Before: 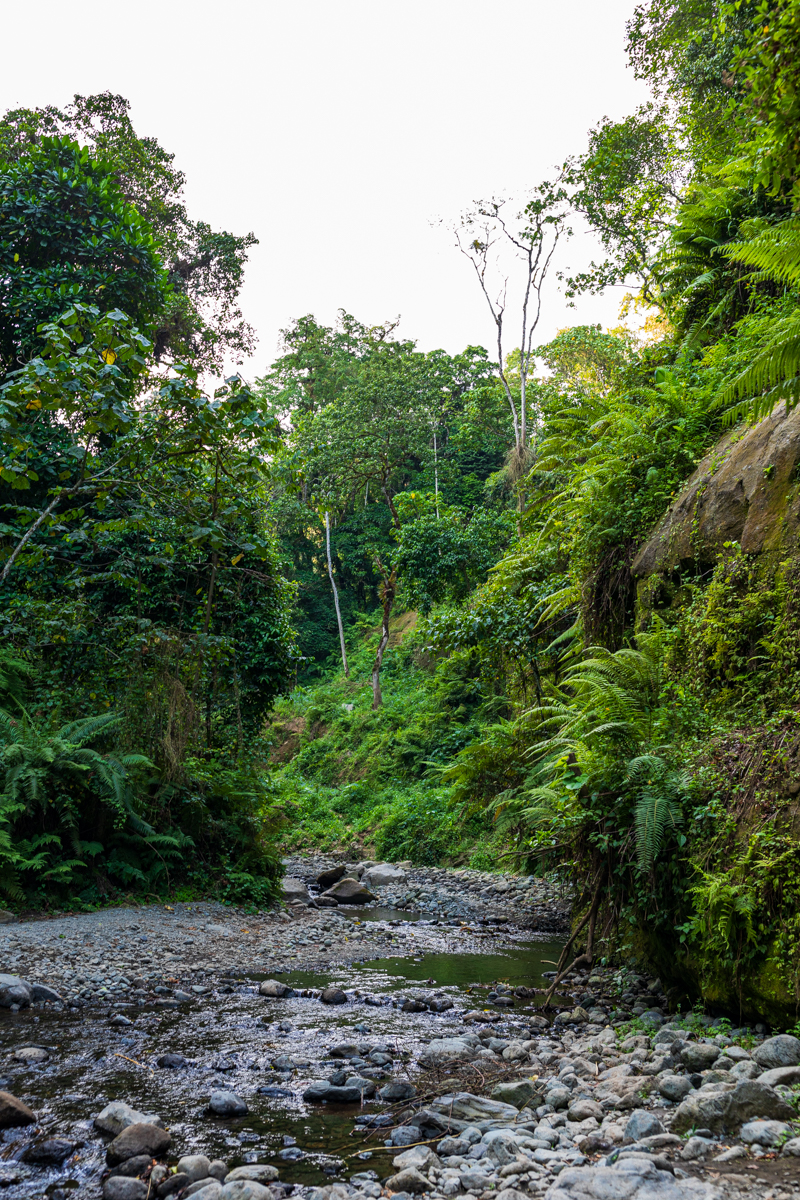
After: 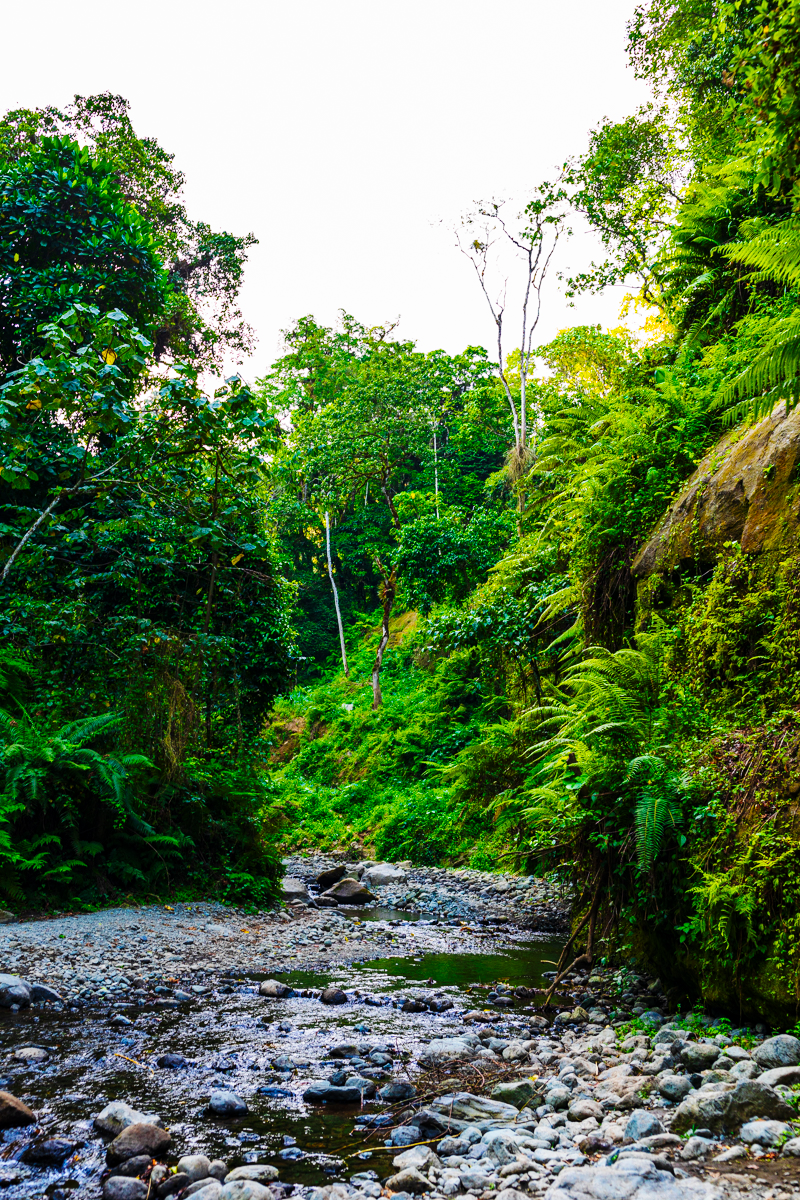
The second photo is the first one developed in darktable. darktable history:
base curve: curves: ch0 [(0, 0) (0.036, 0.025) (0.121, 0.166) (0.206, 0.329) (0.605, 0.79) (1, 1)], preserve colors none
color balance rgb: linear chroma grading › global chroma 15.387%, perceptual saturation grading › global saturation 25.63%
